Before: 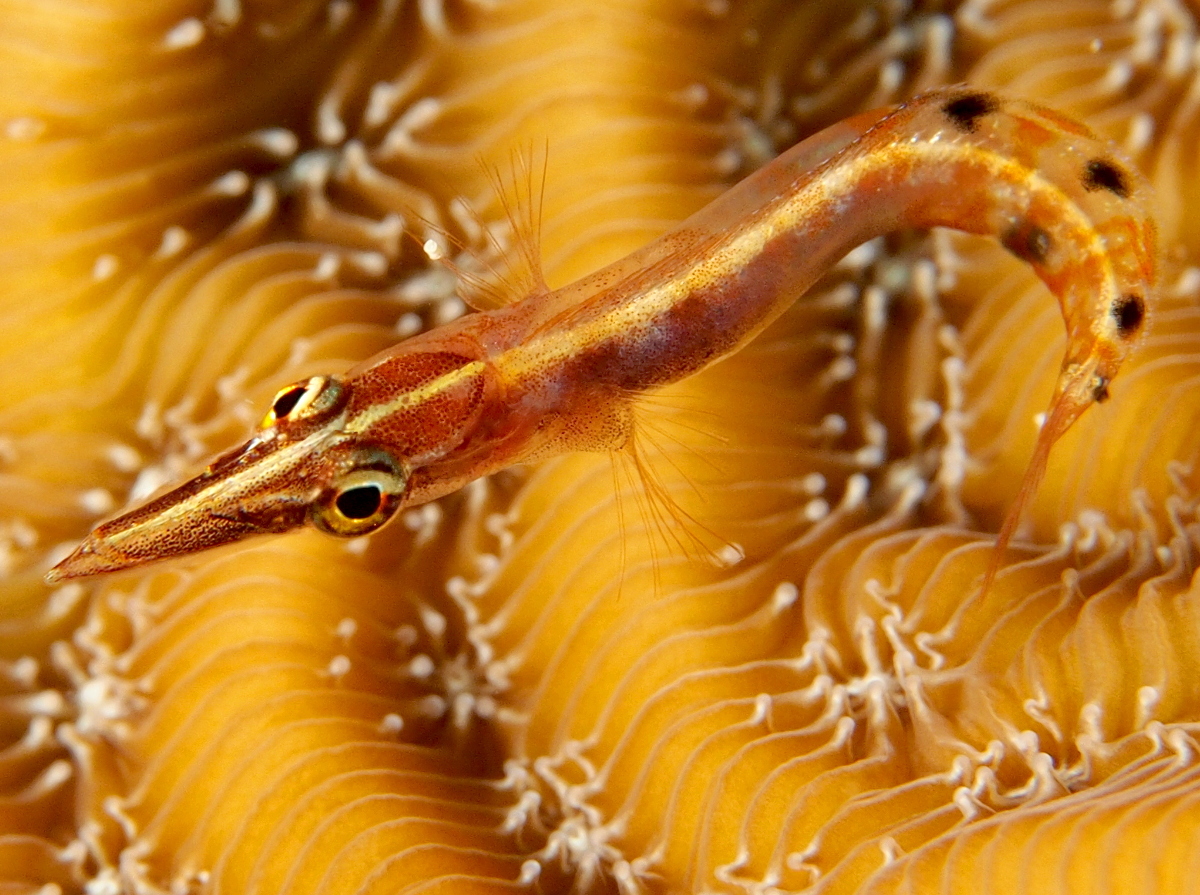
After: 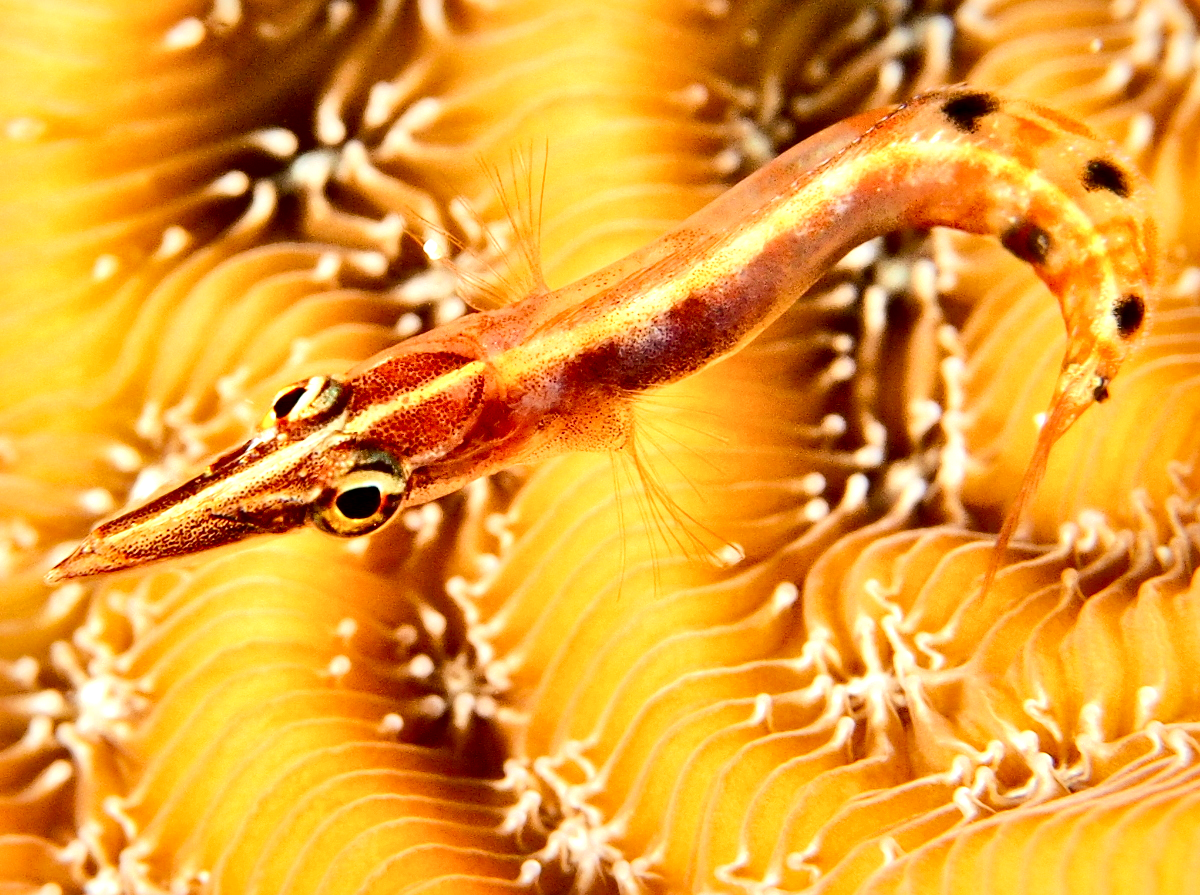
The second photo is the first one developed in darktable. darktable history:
tone equalizer: -7 EV 0.161 EV, -6 EV 0.565 EV, -5 EV 1.16 EV, -4 EV 1.34 EV, -3 EV 1.13 EV, -2 EV 0.6 EV, -1 EV 0.152 EV, edges refinement/feathering 500, mask exposure compensation -1.57 EV, preserve details no
local contrast: mode bilateral grid, contrast 43, coarseness 69, detail 214%, midtone range 0.2
